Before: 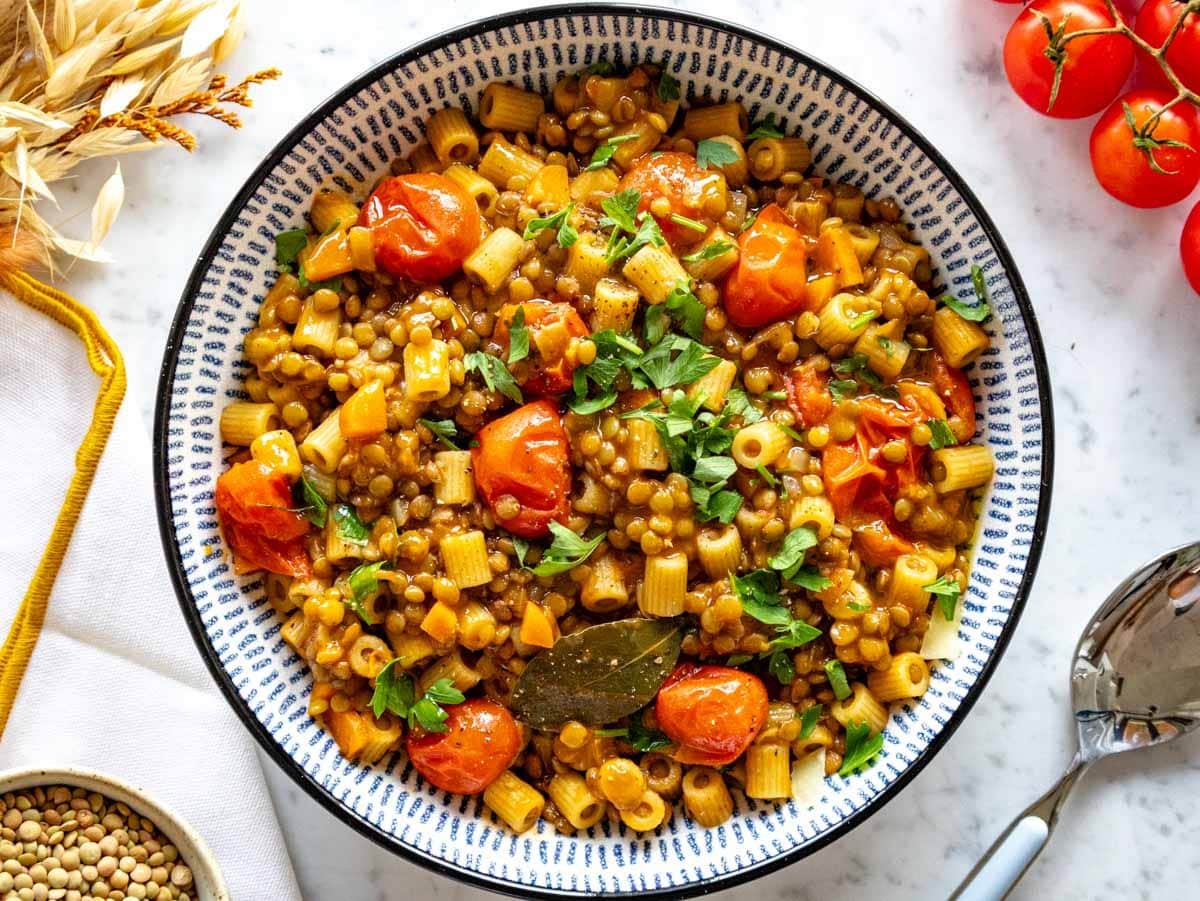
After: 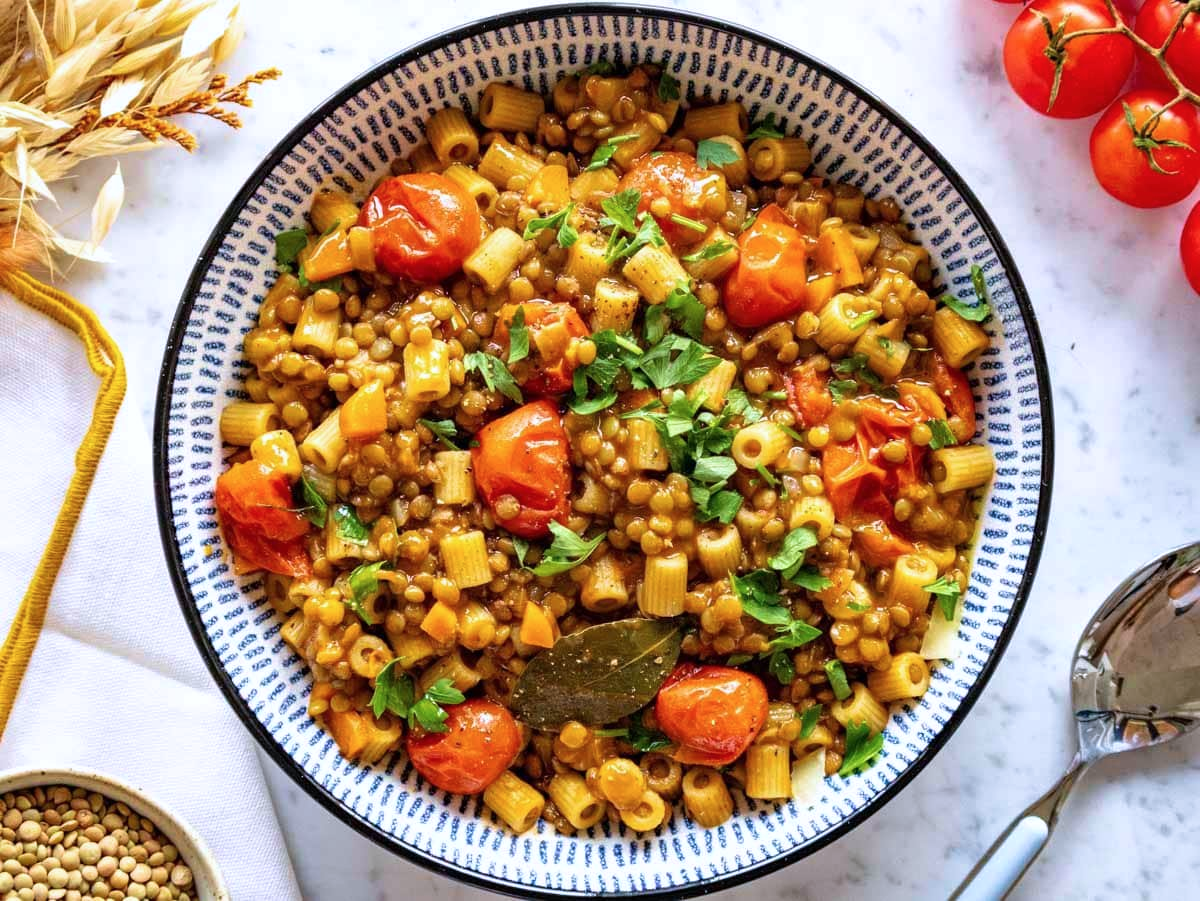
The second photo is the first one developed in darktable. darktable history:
color calibration: illuminant as shot in camera, x 0.358, y 0.373, temperature 4628.91 K
velvia: on, module defaults
